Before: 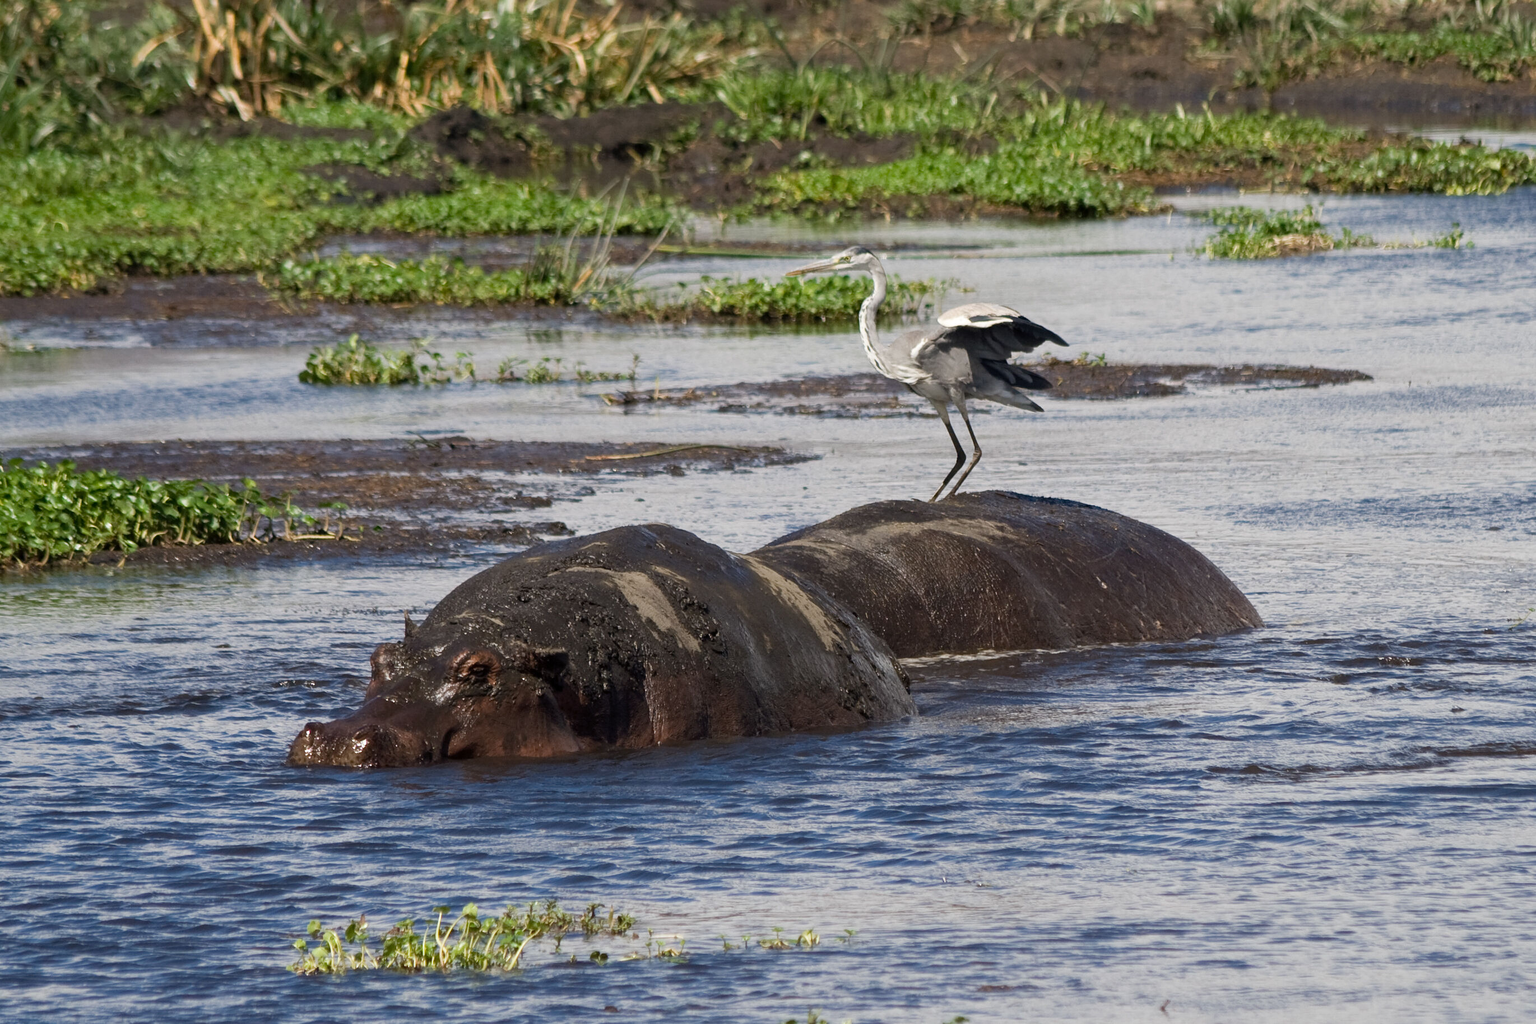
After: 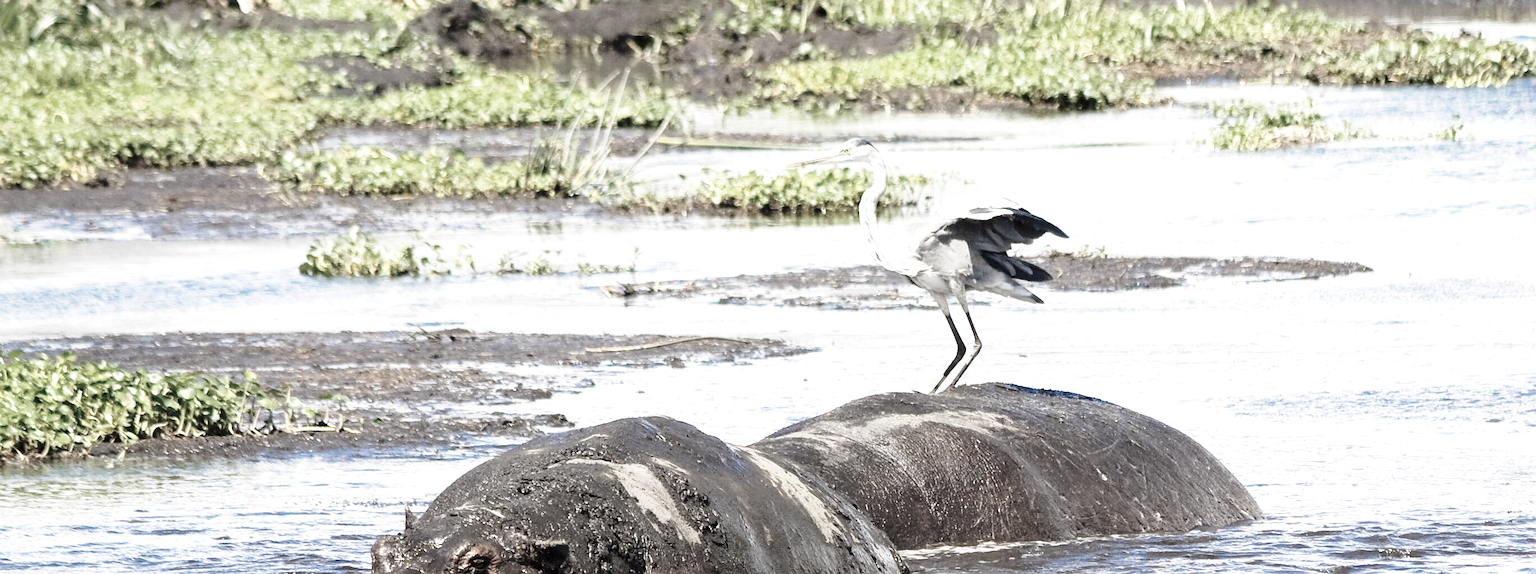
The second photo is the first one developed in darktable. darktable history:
base curve: curves: ch0 [(0, 0) (0.028, 0.03) (0.121, 0.232) (0.46, 0.748) (0.859, 0.968) (1, 1)], preserve colors none
color zones: curves: ch1 [(0.238, 0.163) (0.476, 0.2) (0.733, 0.322) (0.848, 0.134)]
color balance rgb: perceptual saturation grading › global saturation 10%, global vibrance 10%
exposure: black level correction 0, exposure 1.2 EV, compensate highlight preservation false
crop and rotate: top 10.605%, bottom 33.274%
sharpen: radius 1.559, amount 0.373, threshold 1.271
